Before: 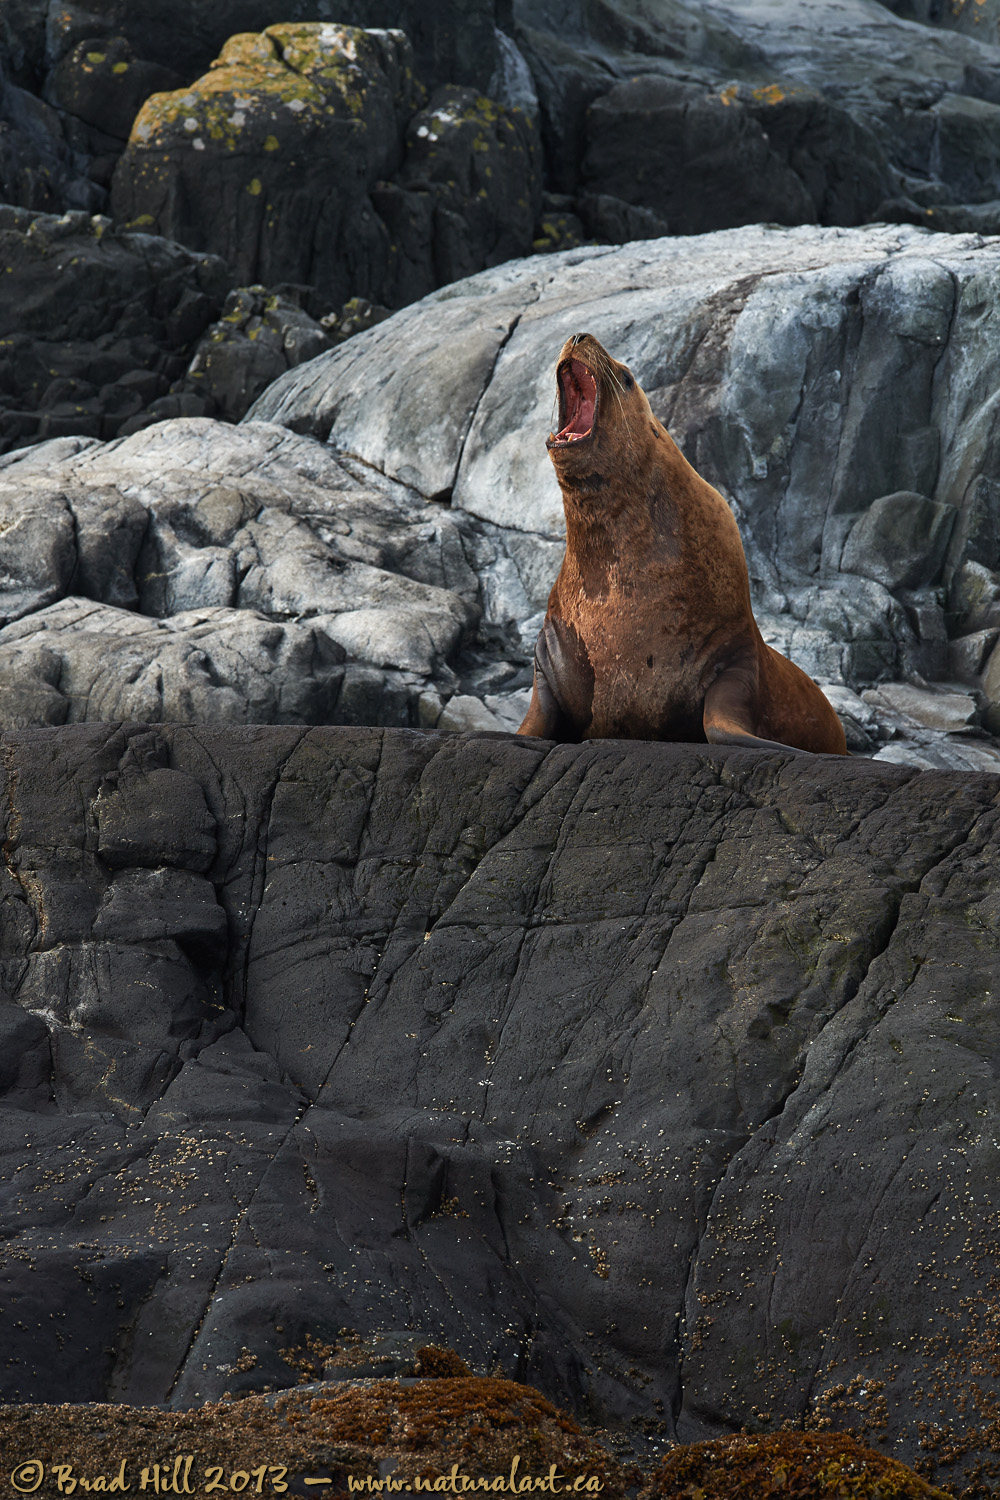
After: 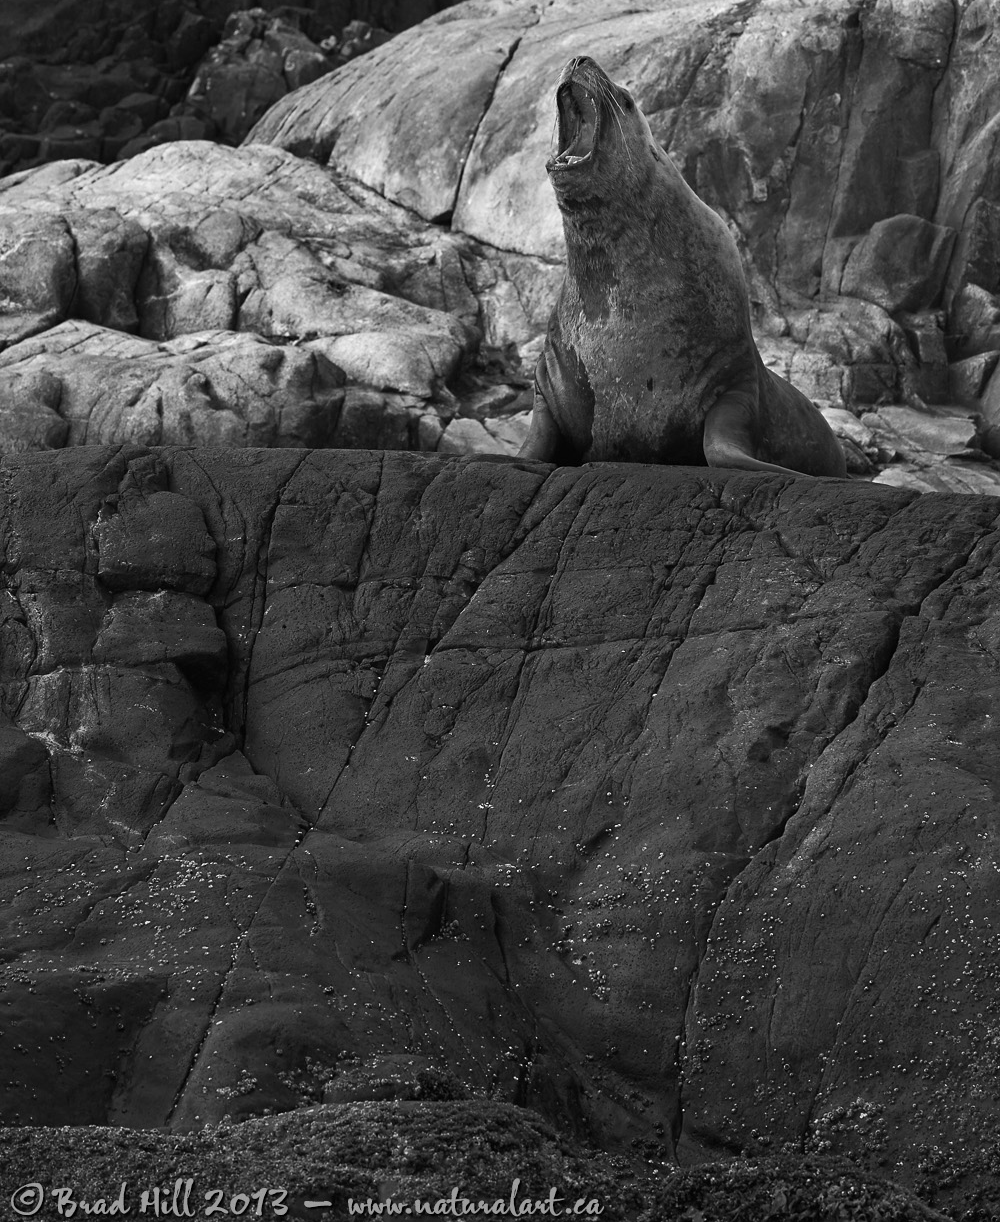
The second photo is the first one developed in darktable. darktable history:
monochrome: a 16.01, b -2.65, highlights 0.52
crop and rotate: top 18.507%
